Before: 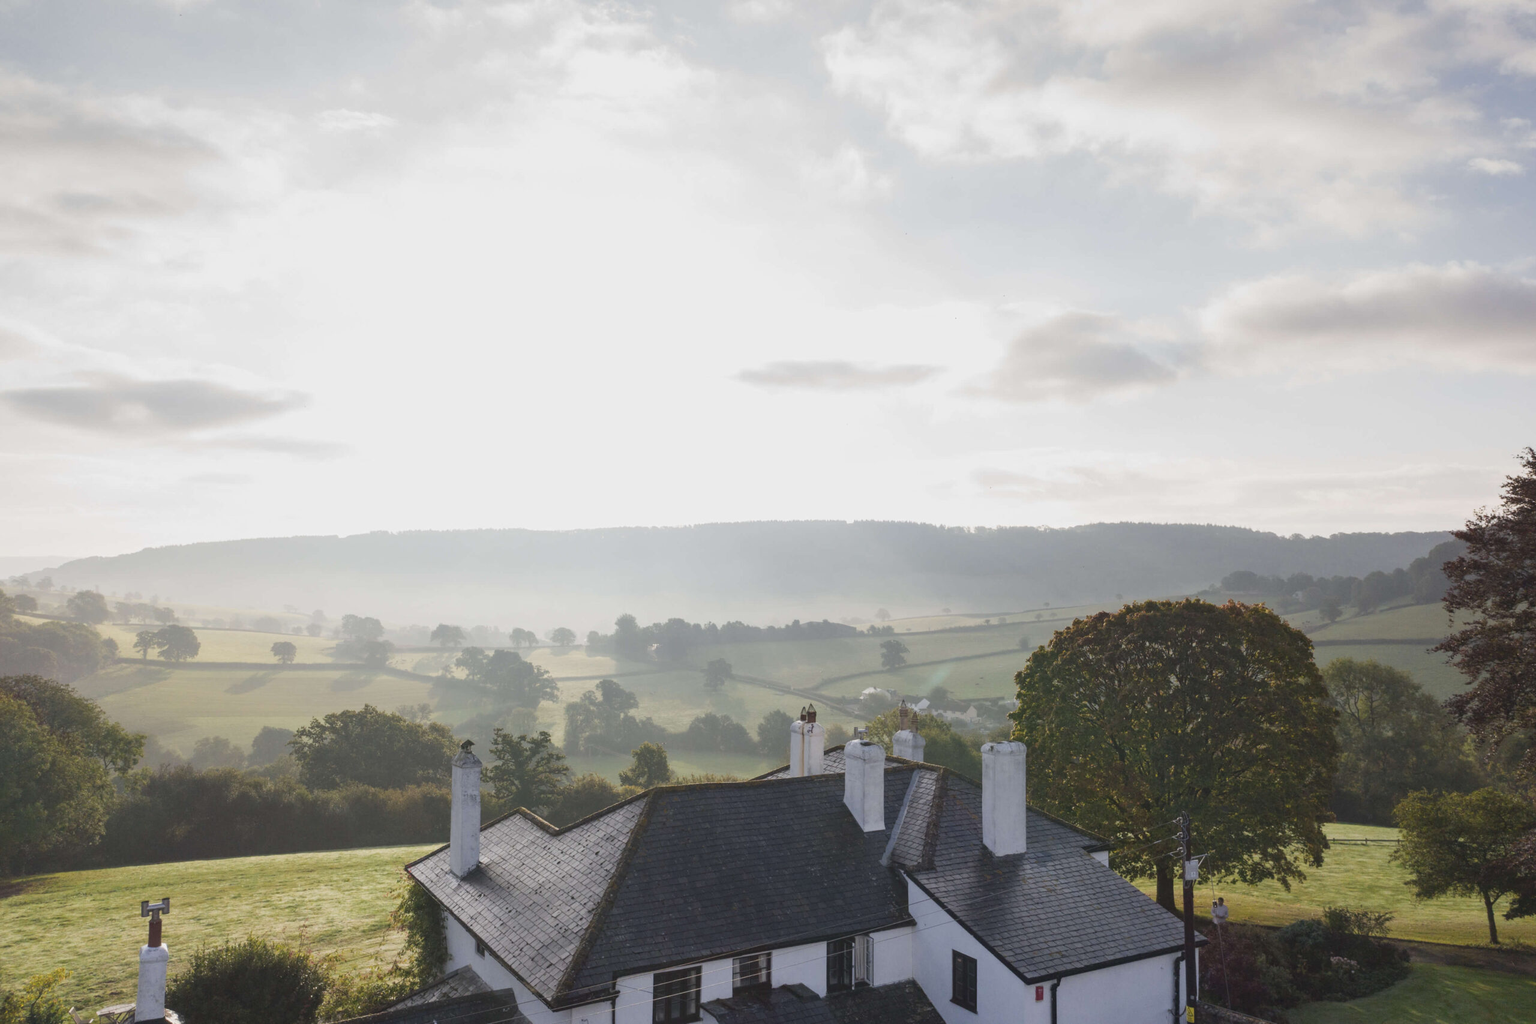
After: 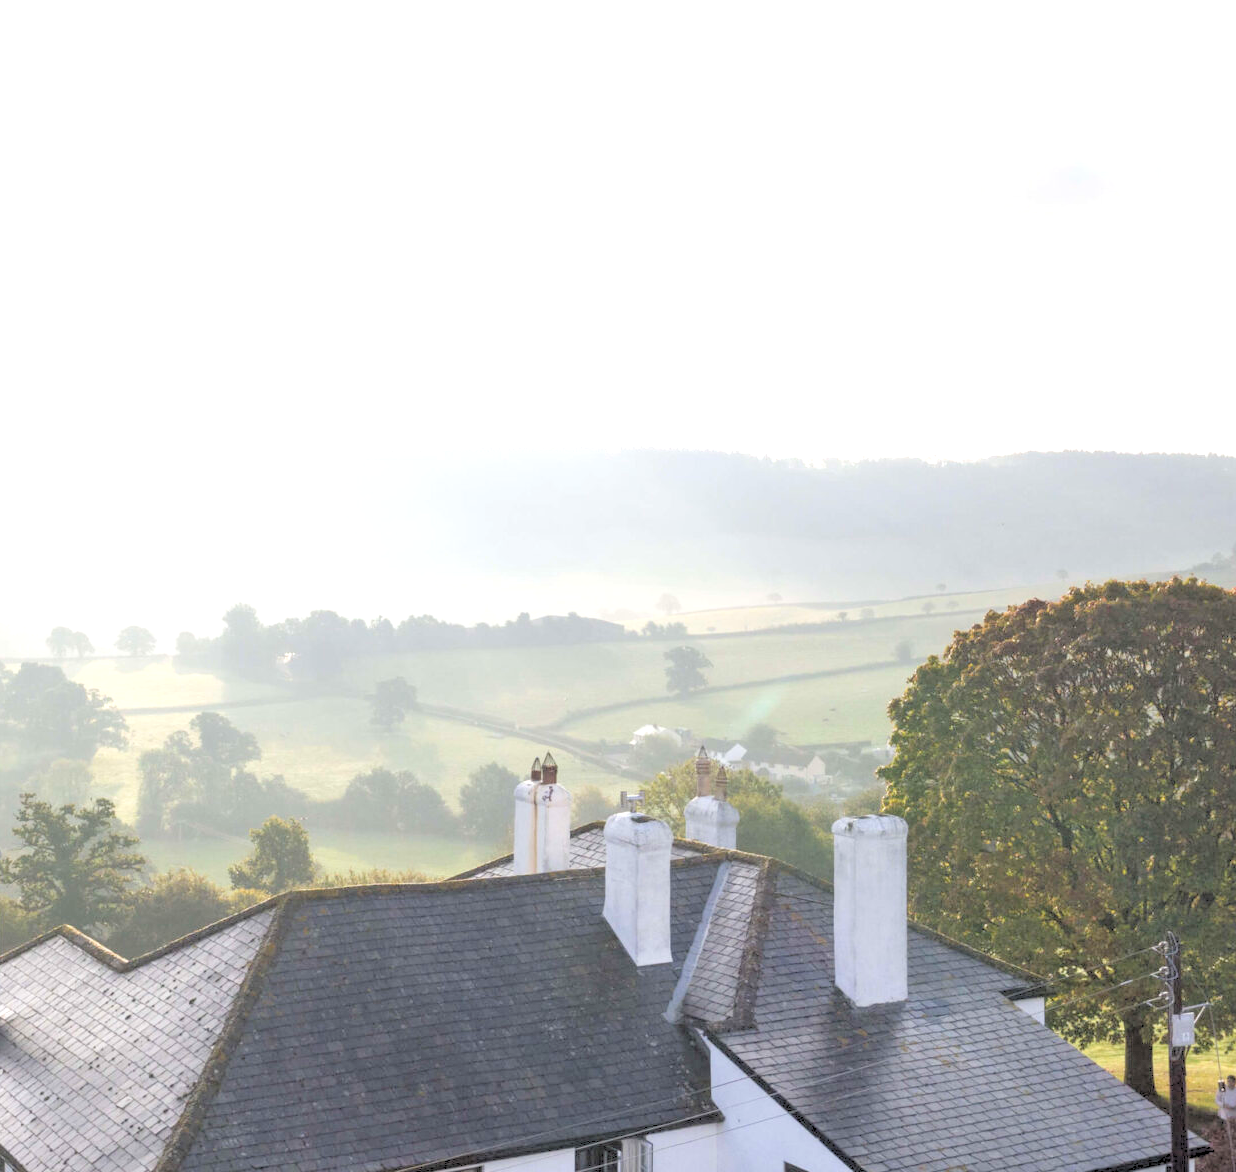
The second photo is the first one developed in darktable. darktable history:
crop: left 31.379%, top 24.658%, right 20.326%, bottom 6.628%
exposure: black level correction -0.001, exposure 0.9 EV, compensate exposure bias true, compensate highlight preservation false
tone equalizer: on, module defaults
rgb levels: levels [[0.027, 0.429, 0.996], [0, 0.5, 1], [0, 0.5, 1]]
